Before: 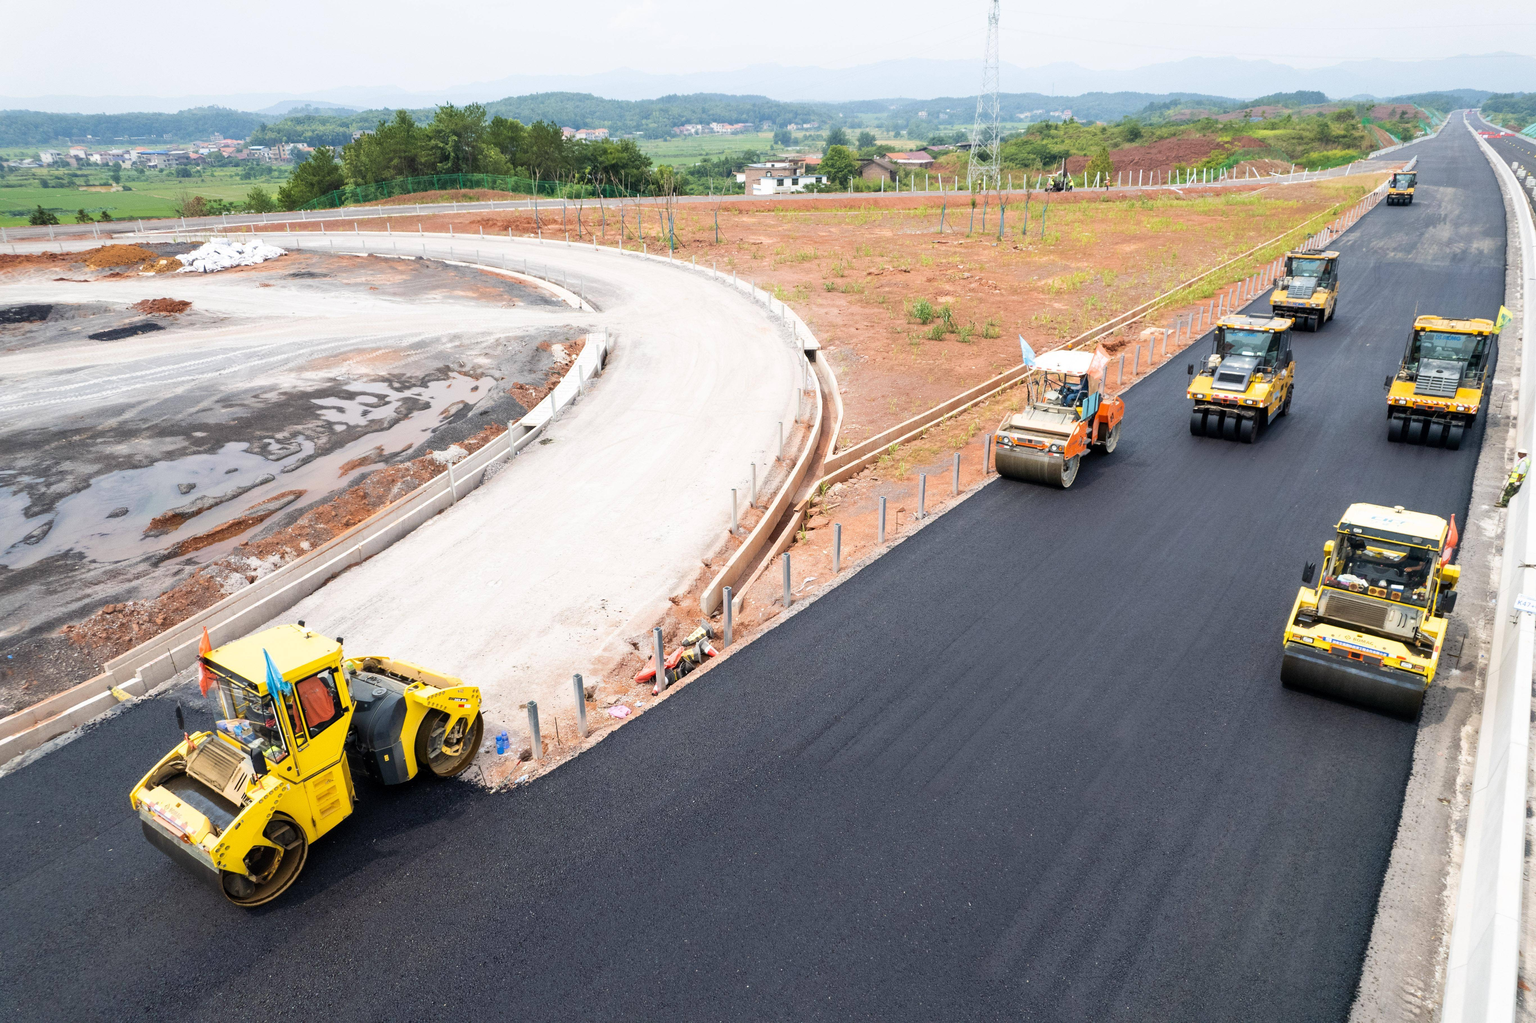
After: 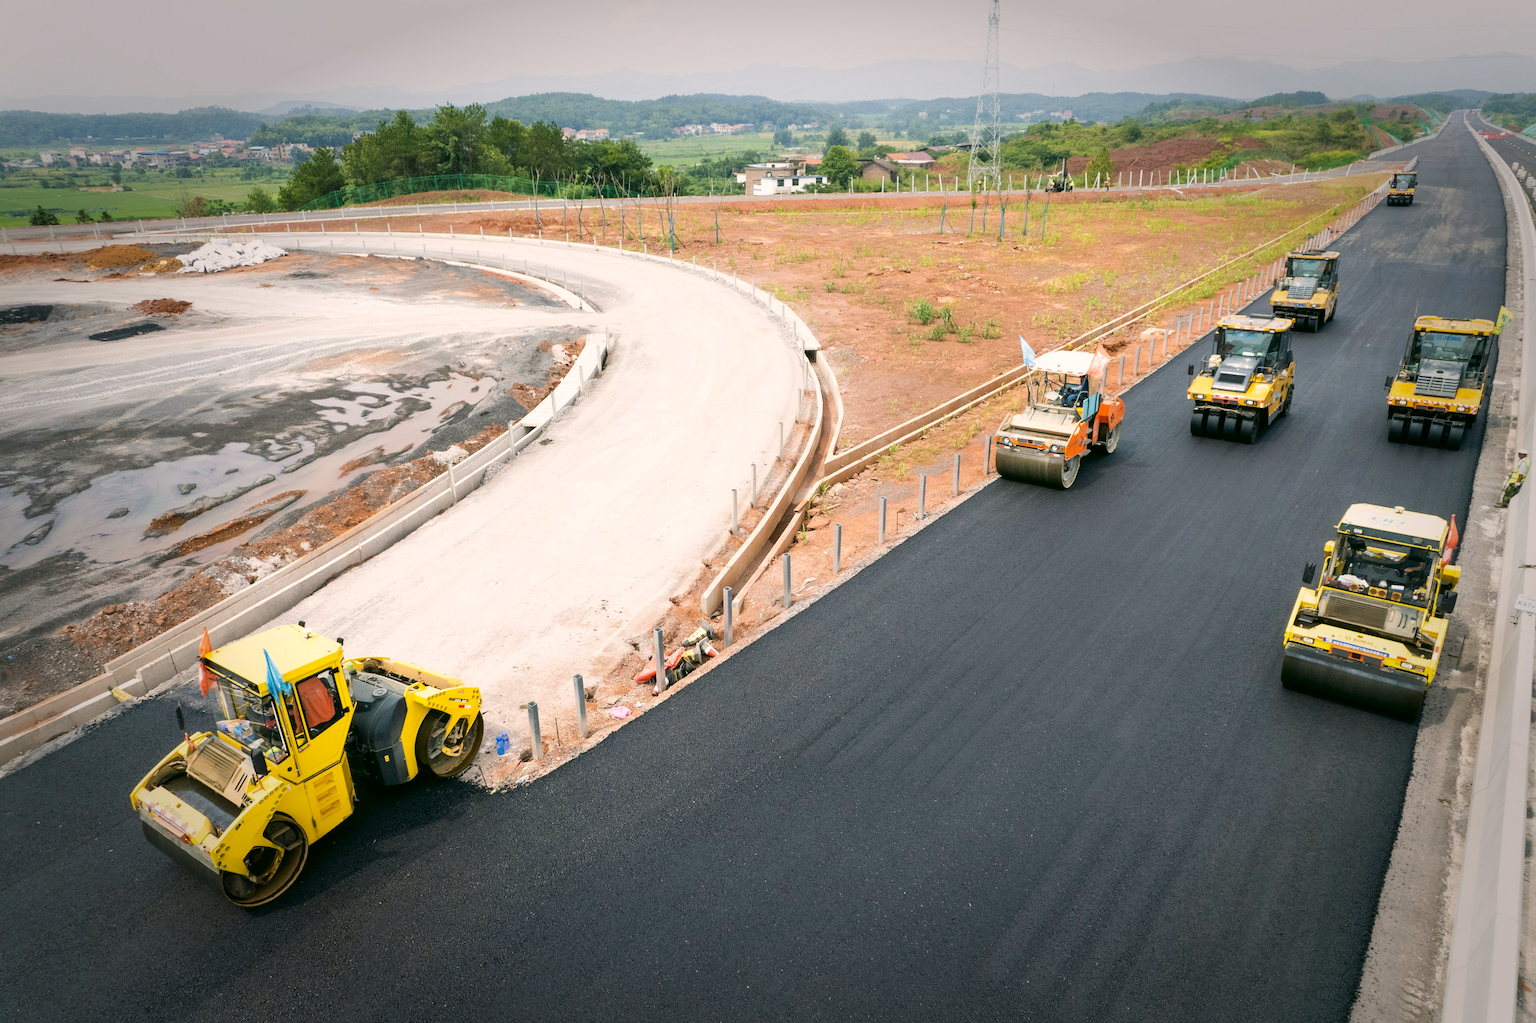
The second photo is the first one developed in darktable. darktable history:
color correction: highlights a* 4.23, highlights b* 4.92, shadows a* -7.99, shadows b* 4.9
vignetting: fall-off start 66.15%, fall-off radius 39.78%, saturation 0.003, automatic ratio true, width/height ratio 0.673
